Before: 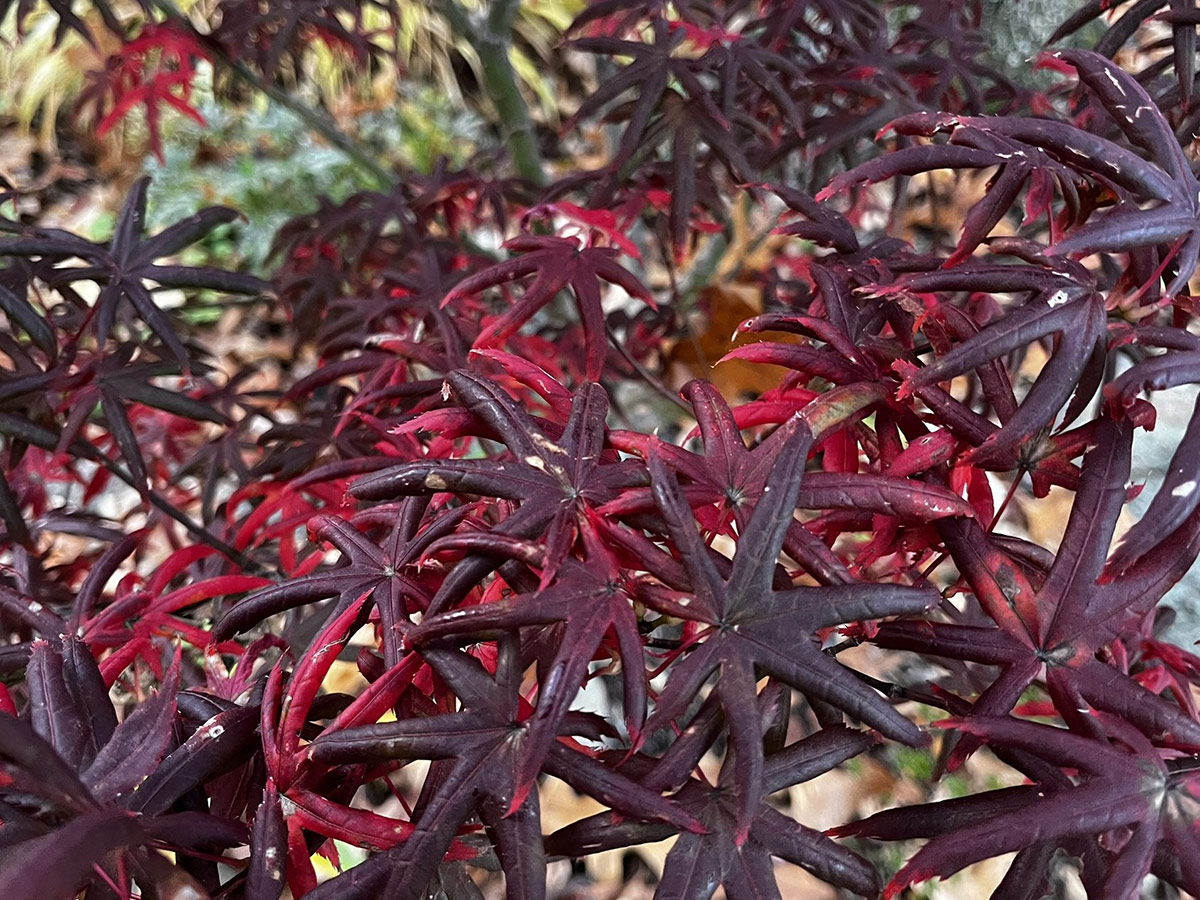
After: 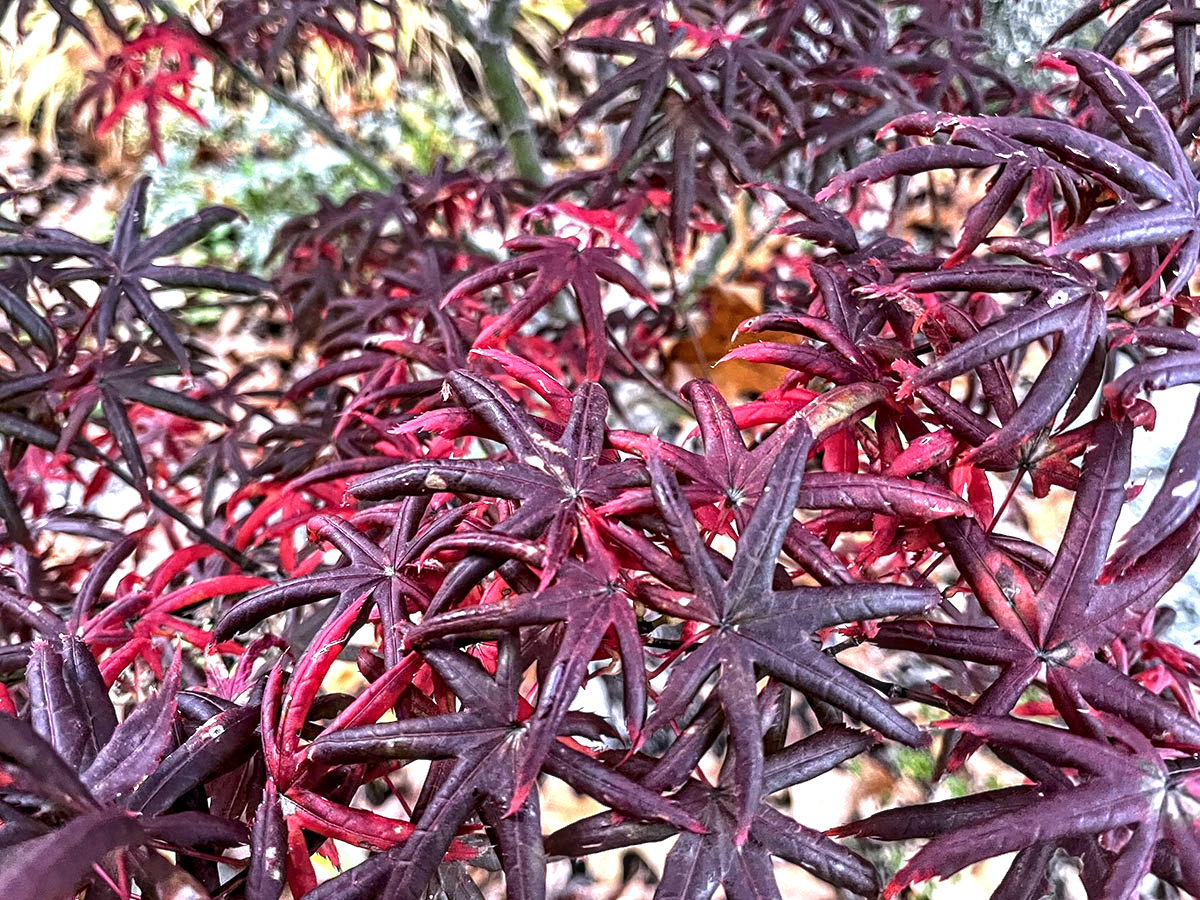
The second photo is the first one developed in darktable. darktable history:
white balance: red 1.004, blue 1.096
exposure: black level correction 0, exposure 1 EV, compensate exposure bias true, compensate highlight preservation false
local contrast: detail 130%
contrast equalizer: y [[0.5, 0.501, 0.525, 0.597, 0.58, 0.514], [0.5 ×6], [0.5 ×6], [0 ×6], [0 ×6]]
color balance rgb: on, module defaults
